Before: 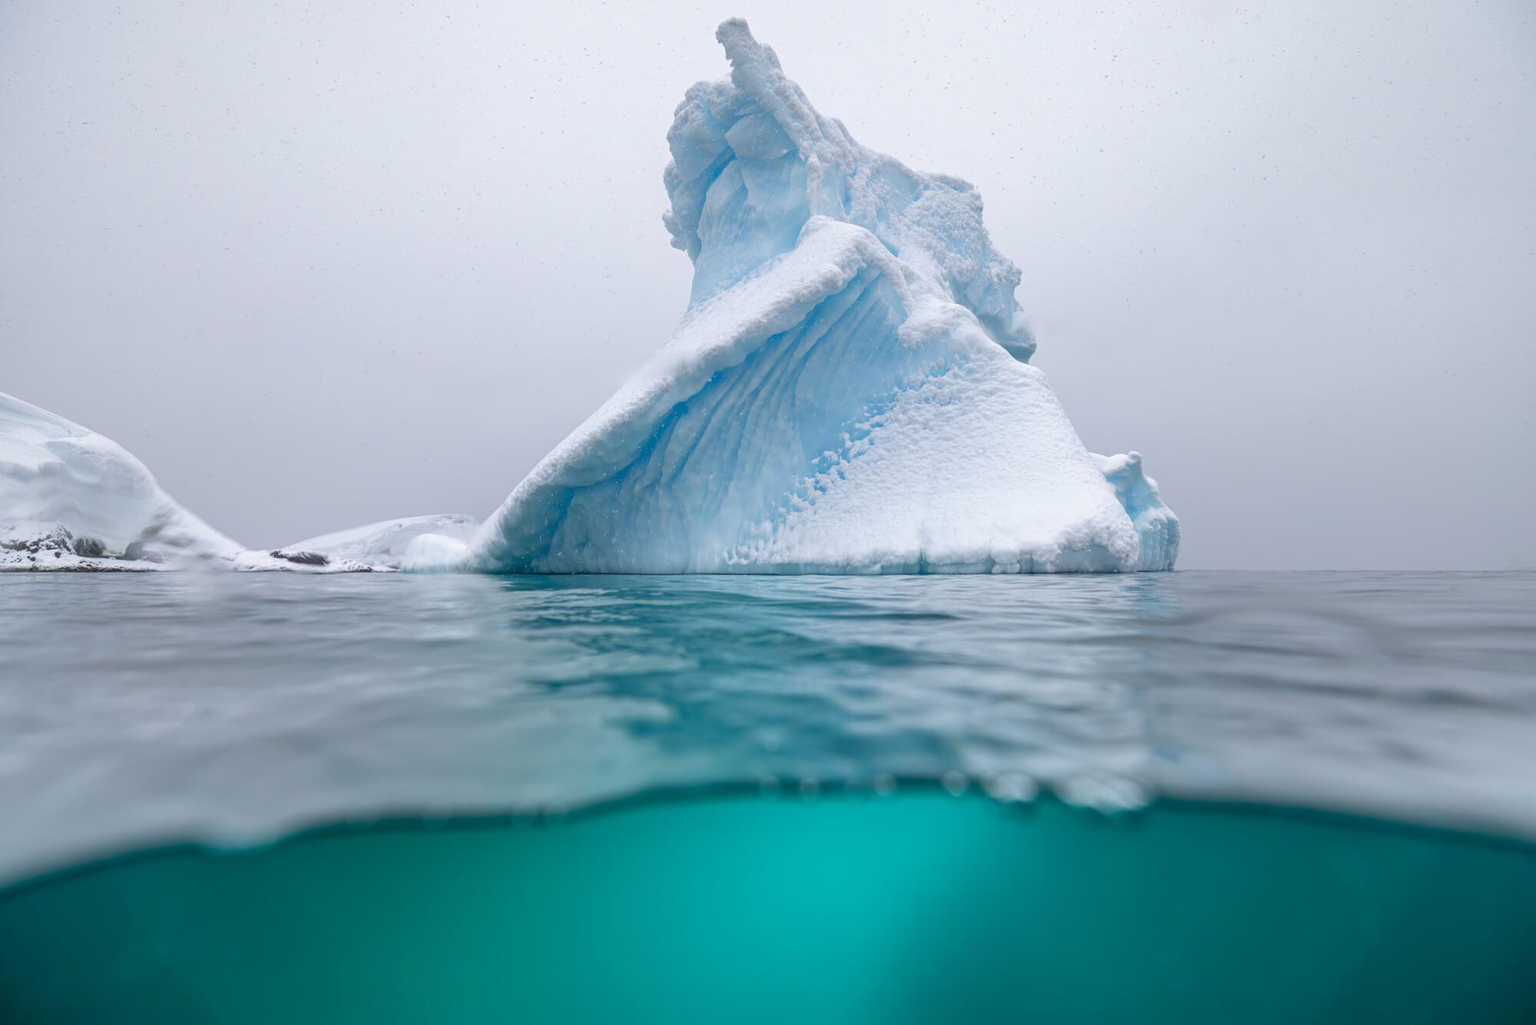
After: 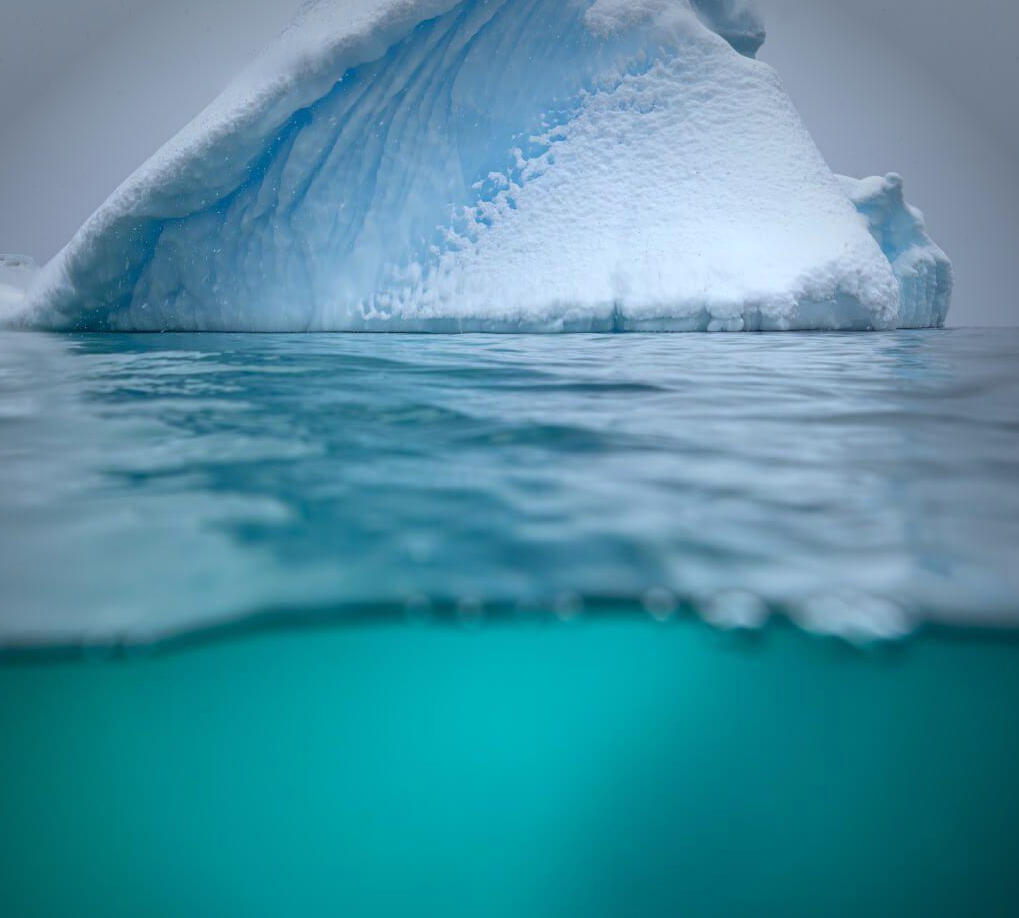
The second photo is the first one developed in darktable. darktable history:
white balance: red 0.925, blue 1.046
crop and rotate: left 29.237%, top 31.152%, right 19.807%
vignetting: brightness -0.629, saturation -0.007, center (-0.028, 0.239)
